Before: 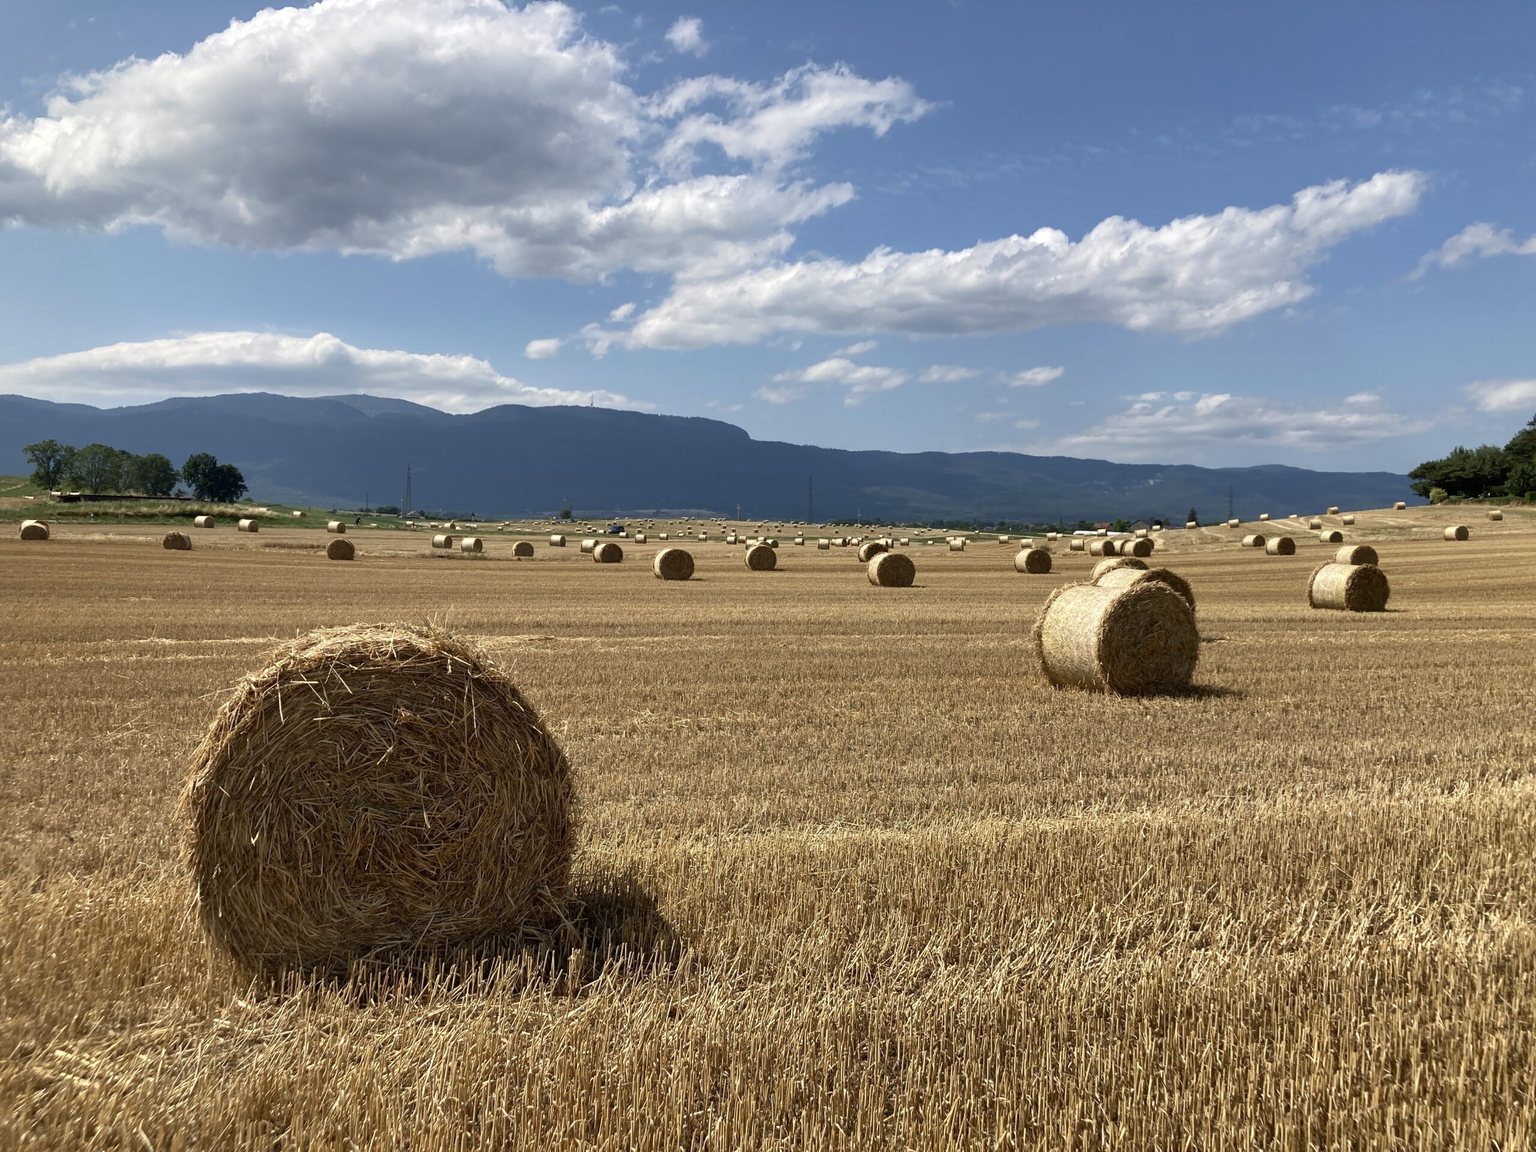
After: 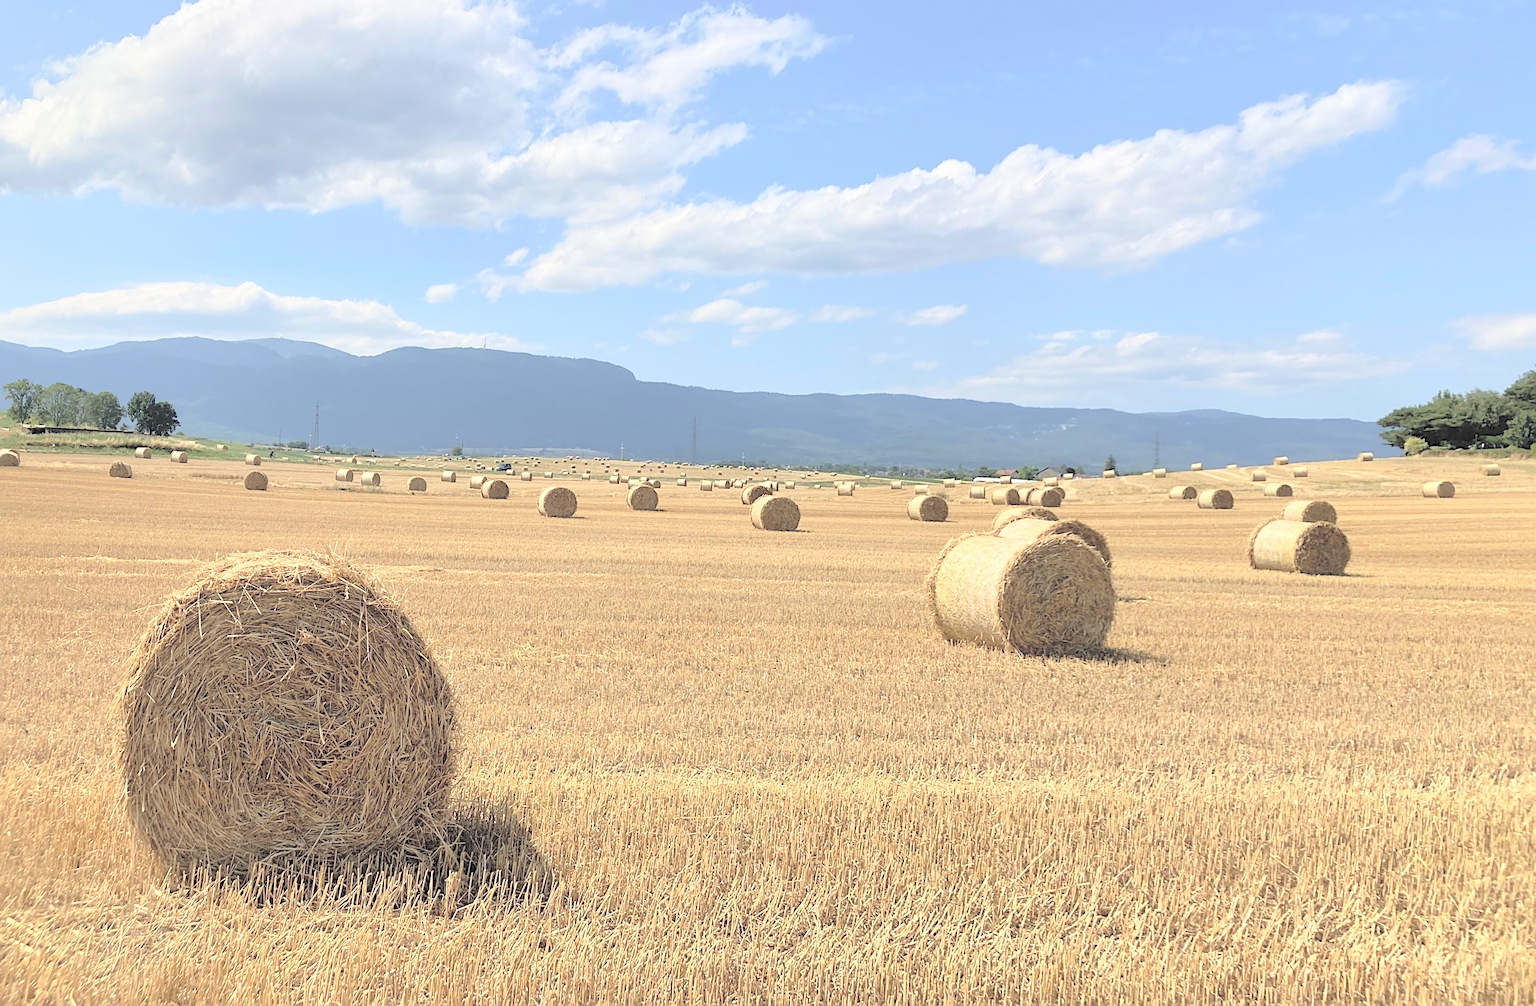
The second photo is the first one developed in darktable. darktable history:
rotate and perspective: rotation 1.69°, lens shift (vertical) -0.023, lens shift (horizontal) -0.291, crop left 0.025, crop right 0.988, crop top 0.092, crop bottom 0.842
tone equalizer: -8 EV -0.002 EV, -7 EV 0.005 EV, -6 EV -0.009 EV, -5 EV 0.011 EV, -4 EV -0.012 EV, -3 EV 0.007 EV, -2 EV -0.062 EV, -1 EV -0.293 EV, +0 EV -0.582 EV, smoothing diameter 2%, edges refinement/feathering 20, mask exposure compensation -1.57 EV, filter diffusion 5
sharpen: on, module defaults
contrast brightness saturation: brightness 1
rgb curve: curves: ch0 [(0, 0) (0.078, 0.051) (0.929, 0.956) (1, 1)], compensate middle gray true
